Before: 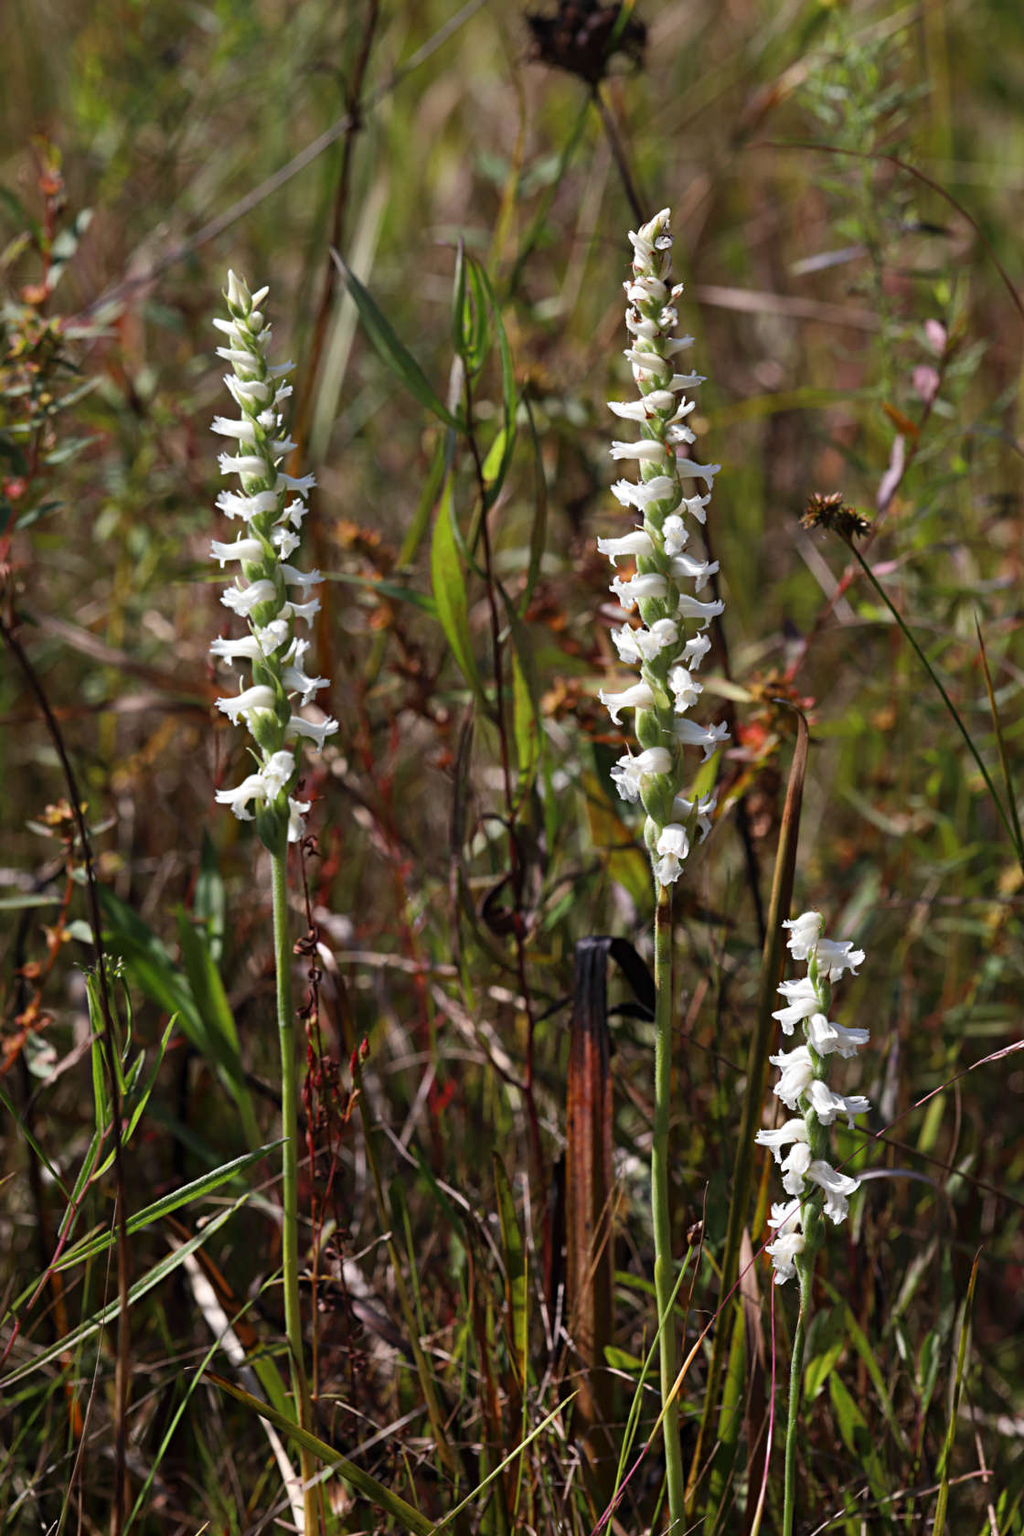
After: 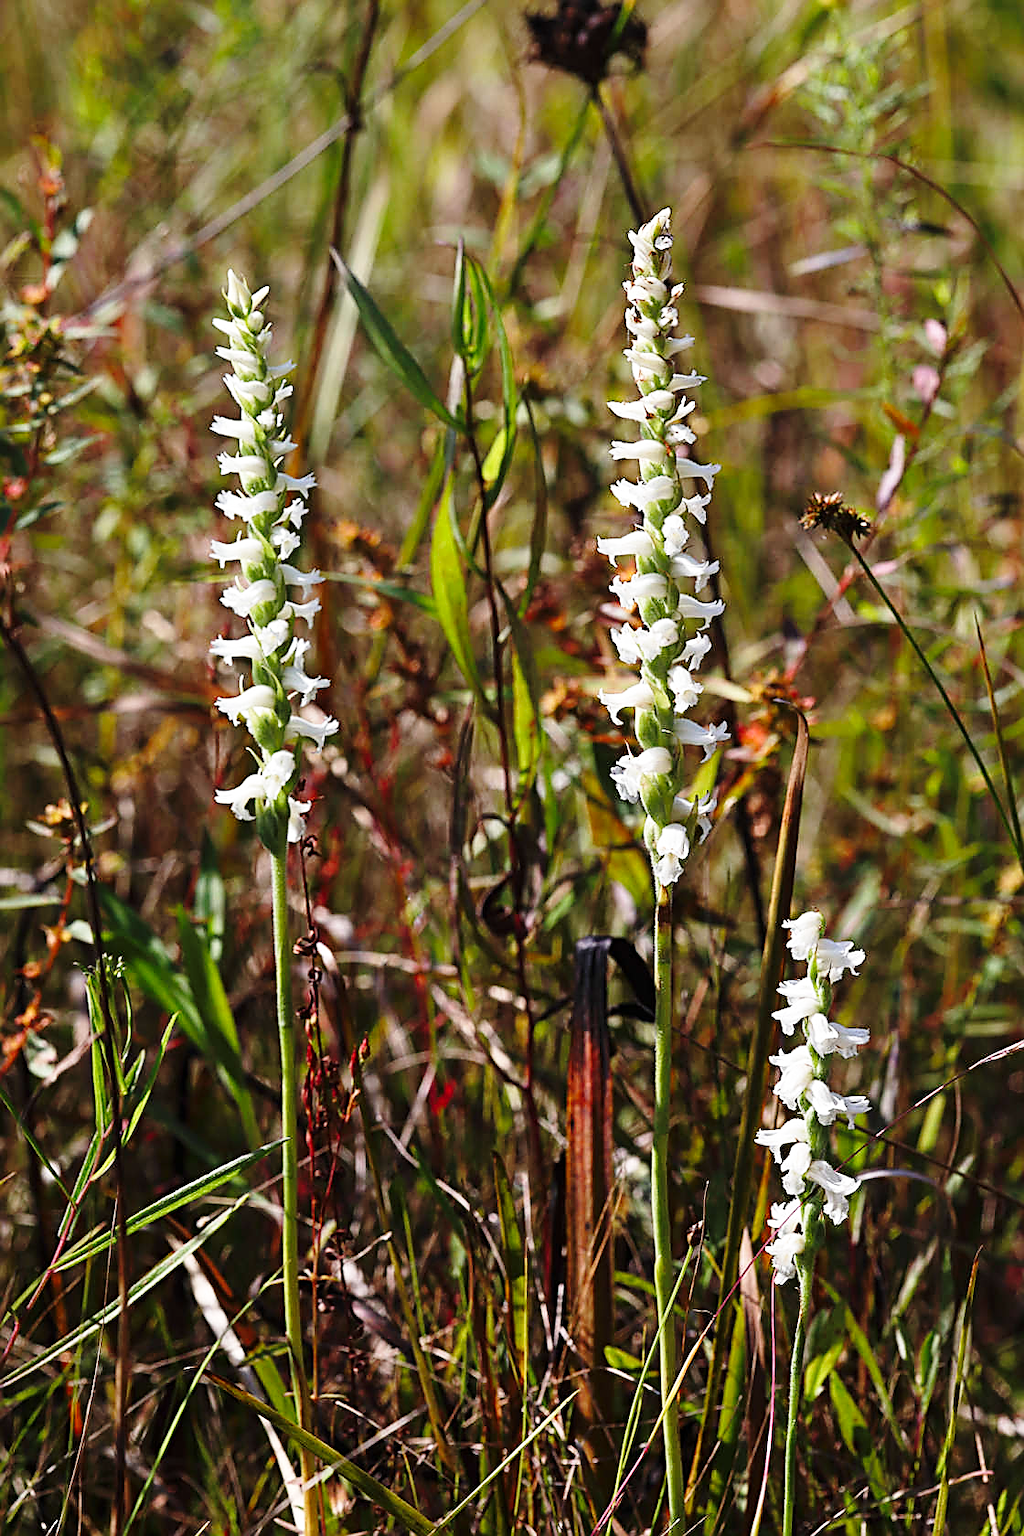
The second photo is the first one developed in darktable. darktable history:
base curve: curves: ch0 [(0, 0) (0.028, 0.03) (0.121, 0.232) (0.46, 0.748) (0.859, 0.968) (1, 1)], preserve colors none
sharpen: radius 1.4, amount 1.25, threshold 0.7
